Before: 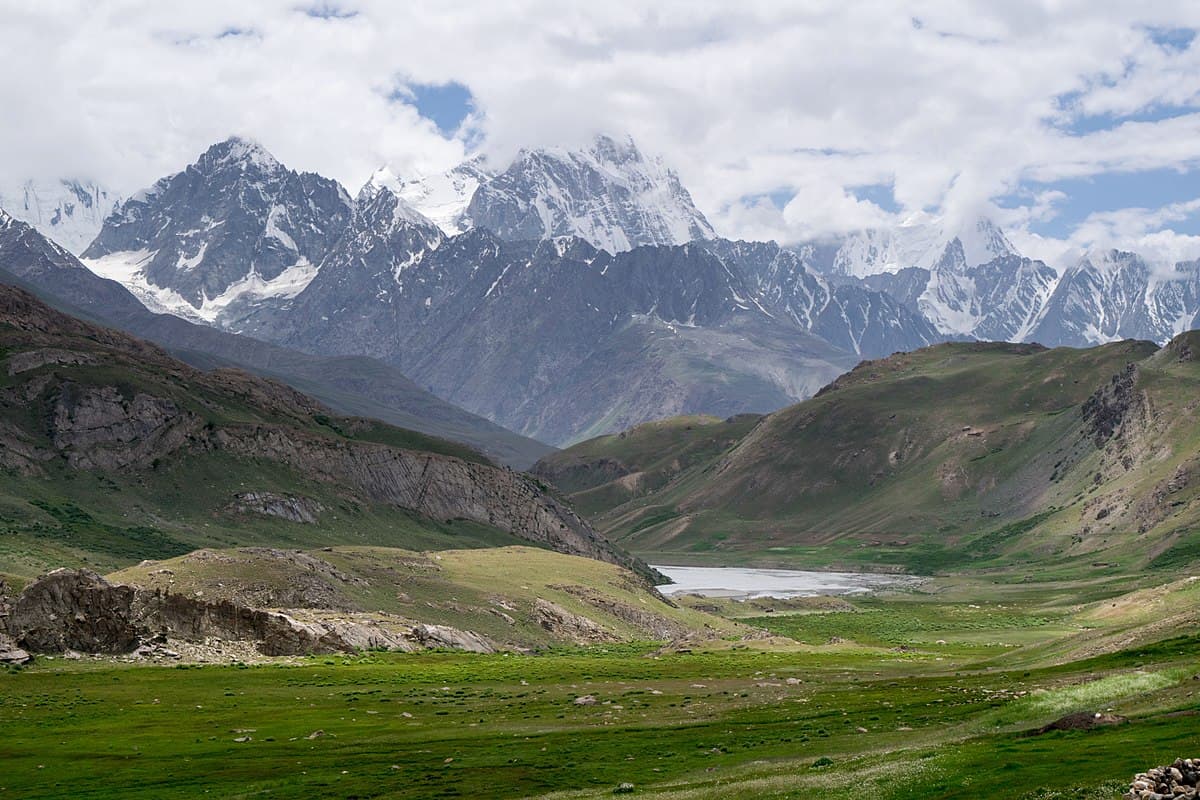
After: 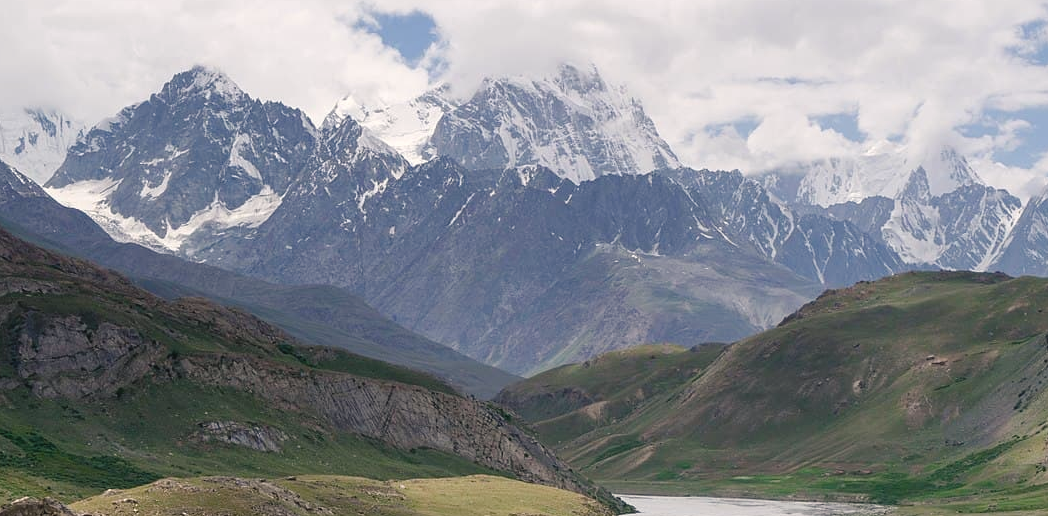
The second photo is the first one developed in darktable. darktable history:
color balance rgb: shadows lift › chroma 2%, shadows lift › hue 250°, power › hue 326.4°, highlights gain › chroma 2%, highlights gain › hue 64.8°, global offset › luminance 0.5%, global offset › hue 58.8°, perceptual saturation grading › highlights -25%, perceptual saturation grading › shadows 30%, global vibrance 15%
crop: left 3.015%, top 8.969%, right 9.647%, bottom 26.457%
